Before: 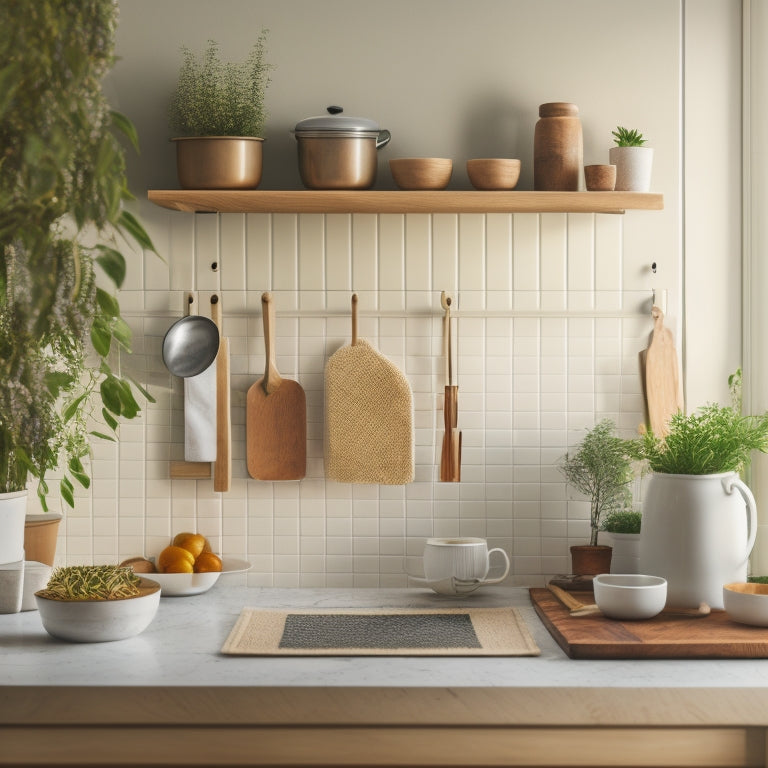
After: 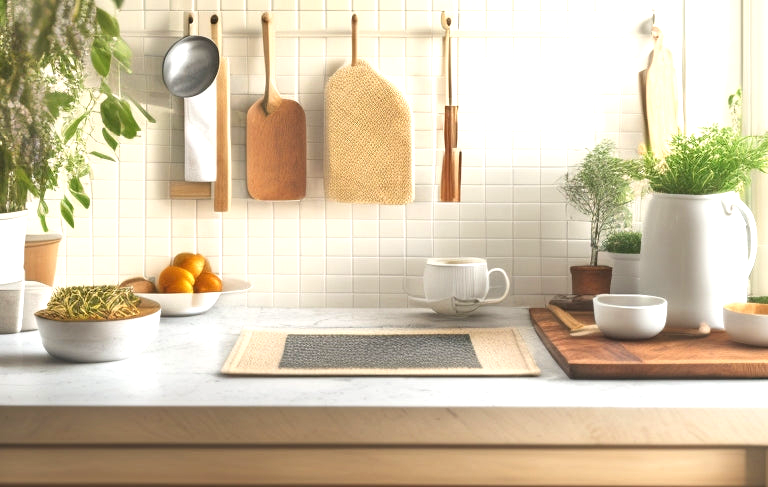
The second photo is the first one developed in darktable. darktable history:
crop and rotate: top 36.548%
exposure: exposure 1 EV, compensate exposure bias true, compensate highlight preservation false
